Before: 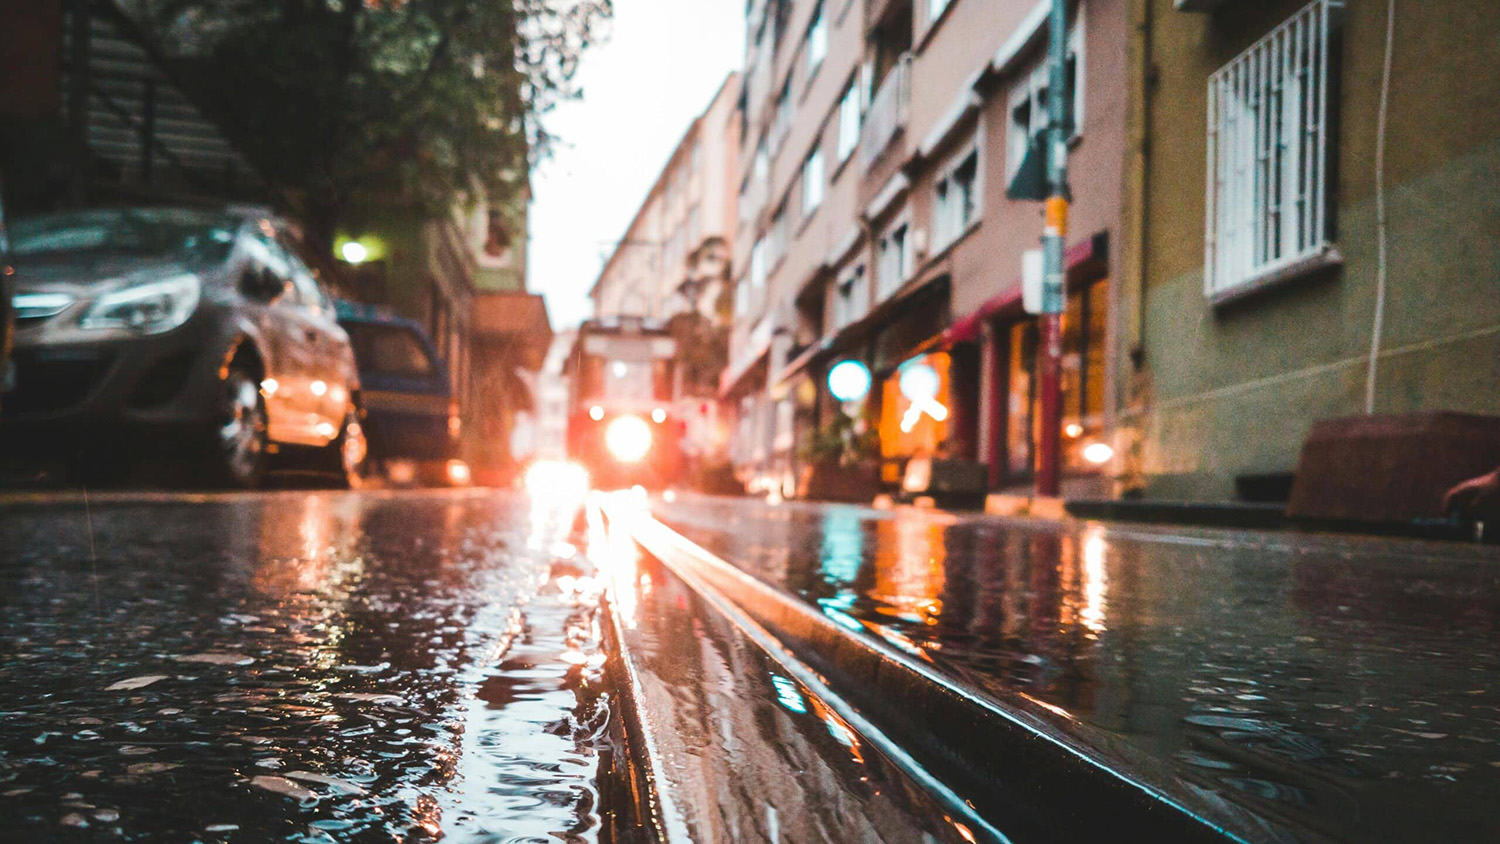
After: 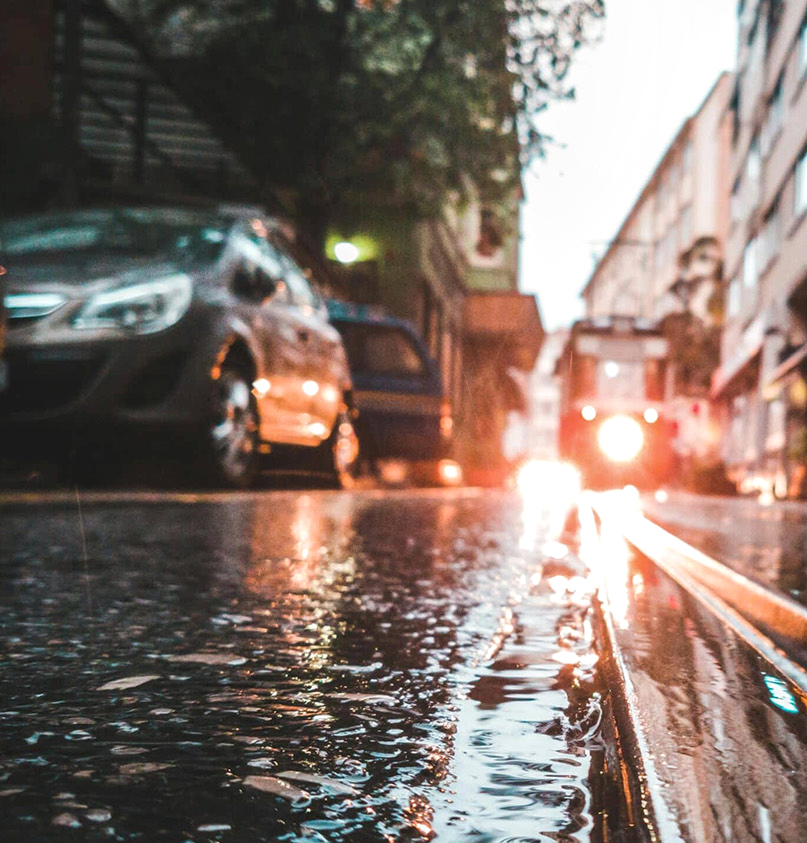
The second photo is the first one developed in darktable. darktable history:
local contrast: on, module defaults
crop: left 0.587%, right 45.588%, bottom 0.086%
